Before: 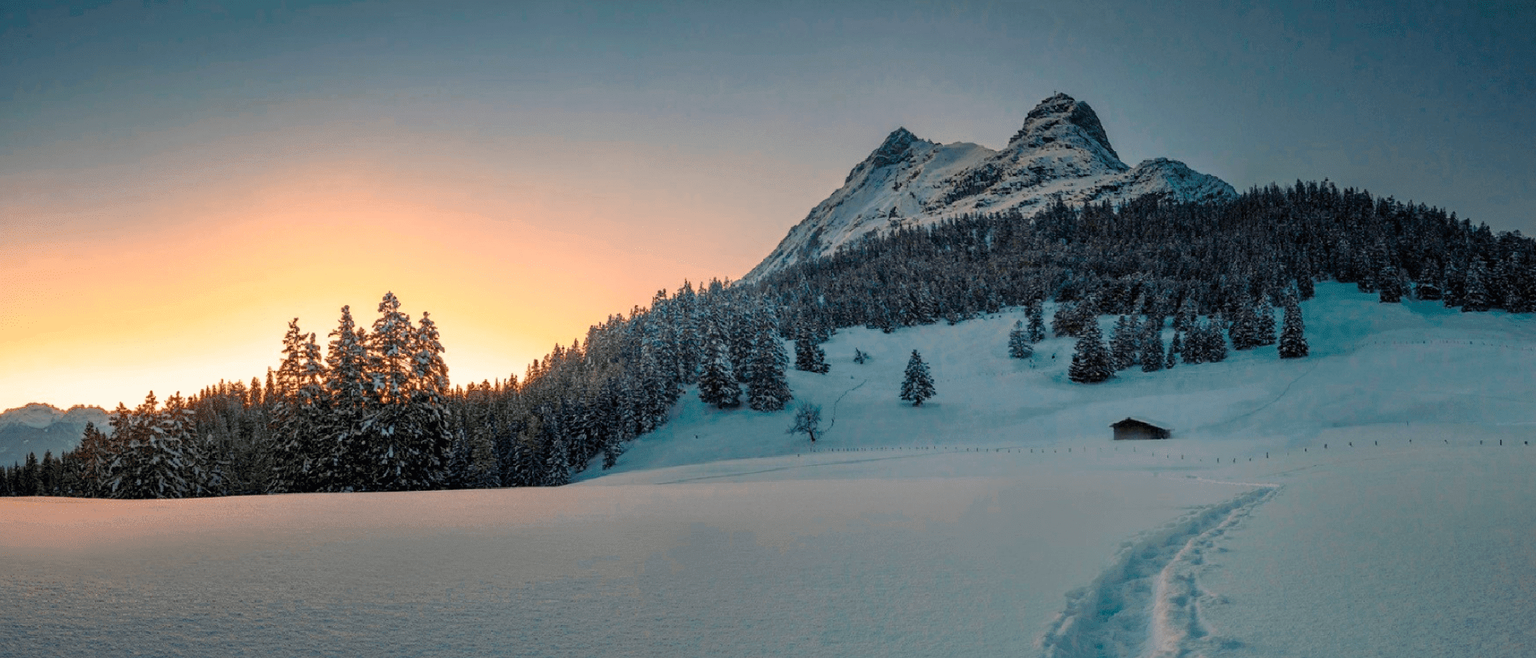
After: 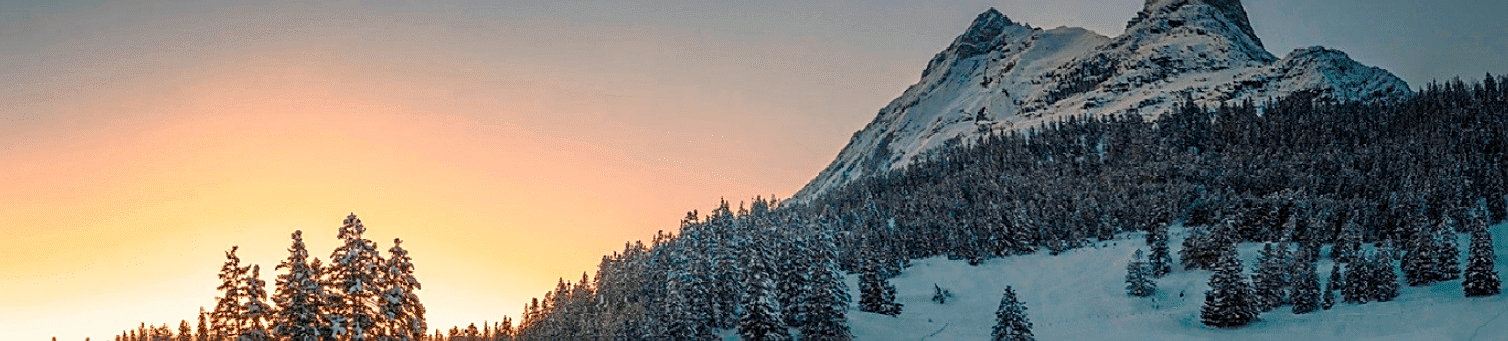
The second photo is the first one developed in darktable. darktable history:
crop: left 7.036%, top 18.398%, right 14.379%, bottom 40.043%
sharpen: on, module defaults
